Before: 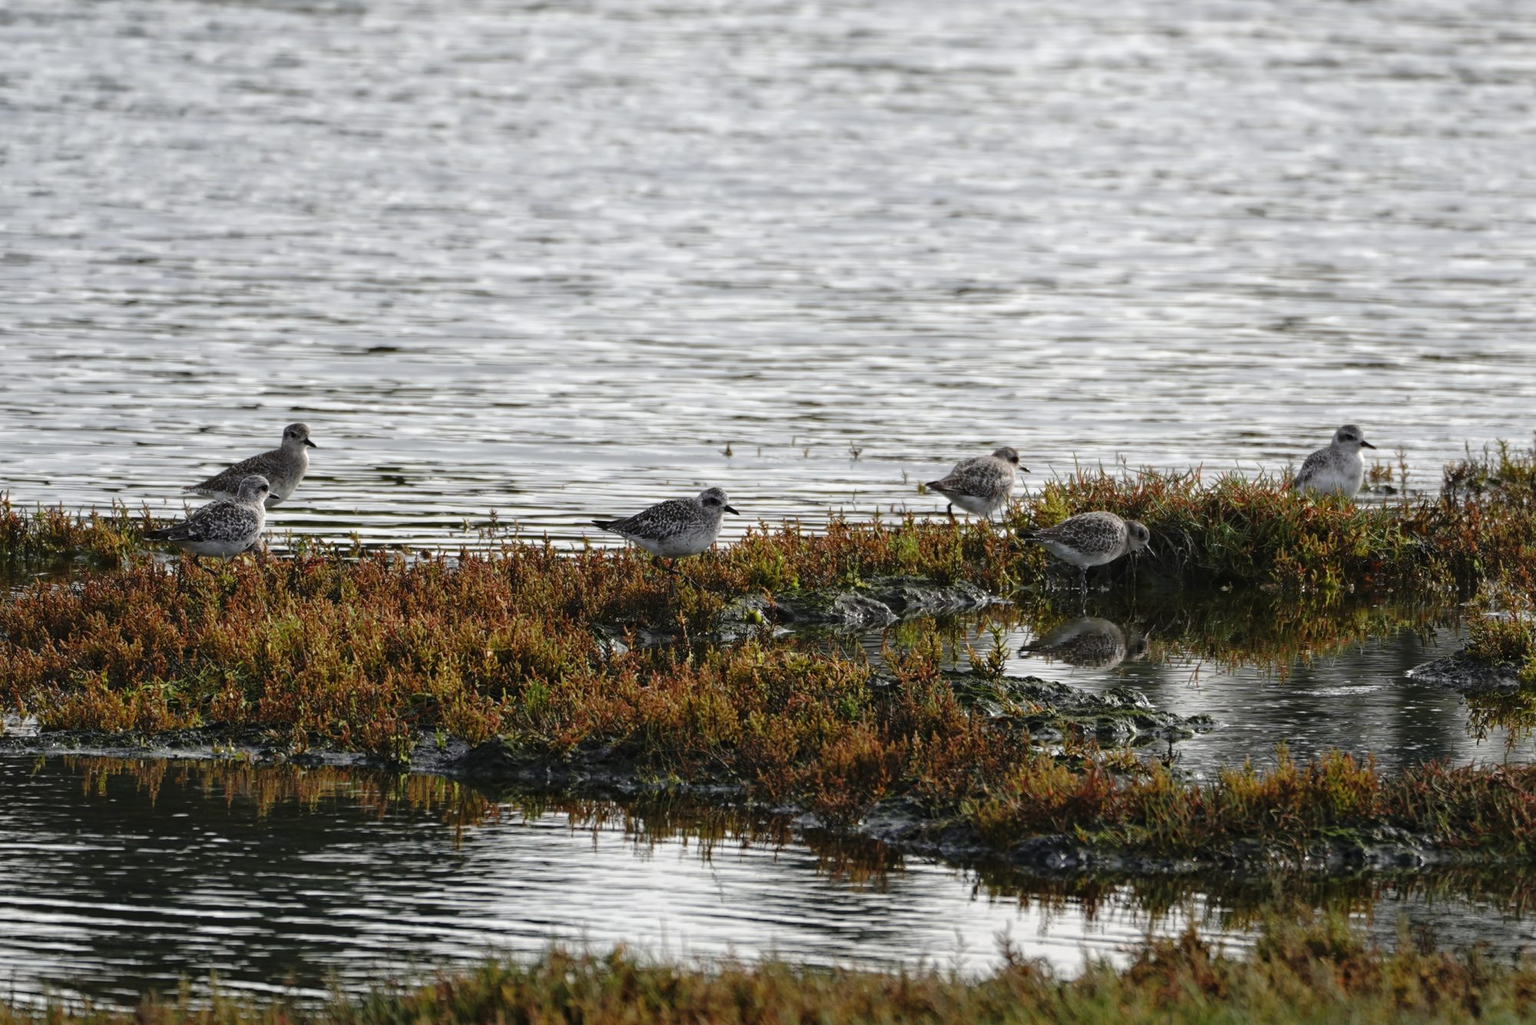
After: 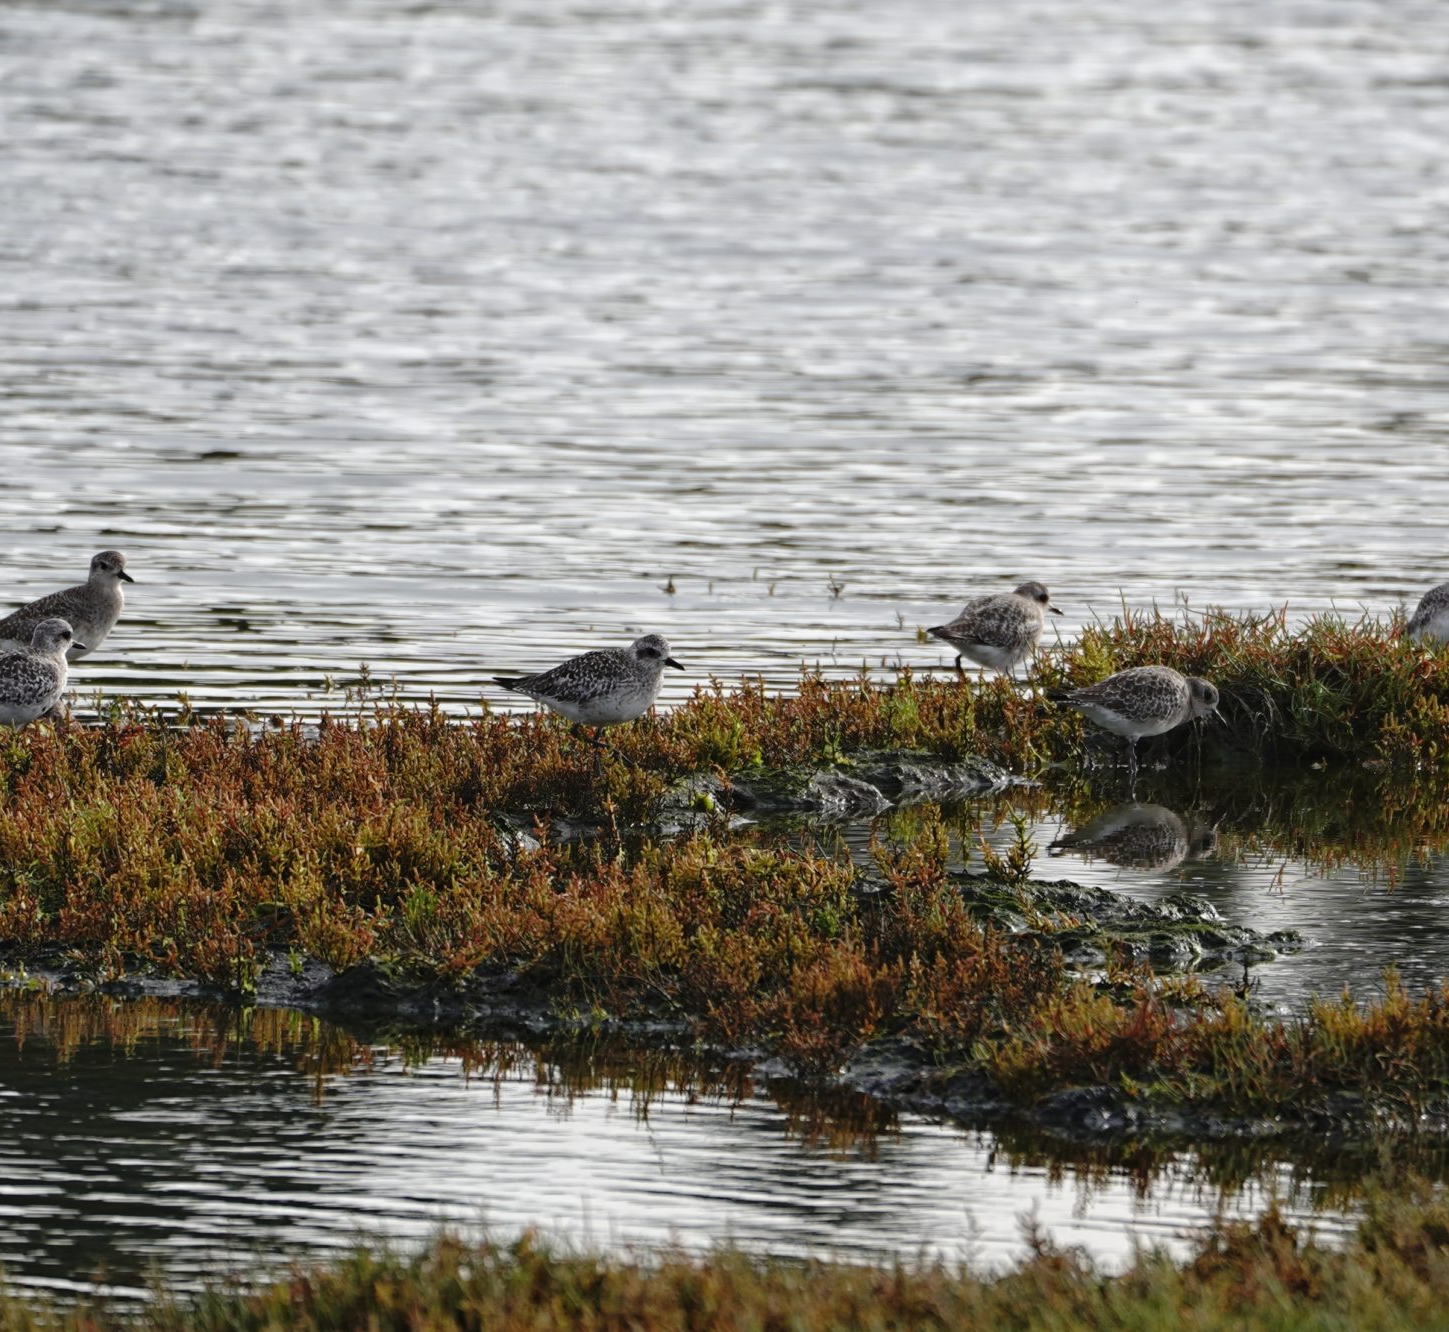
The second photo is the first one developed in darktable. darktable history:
crop: left 13.905%, right 13.48%
